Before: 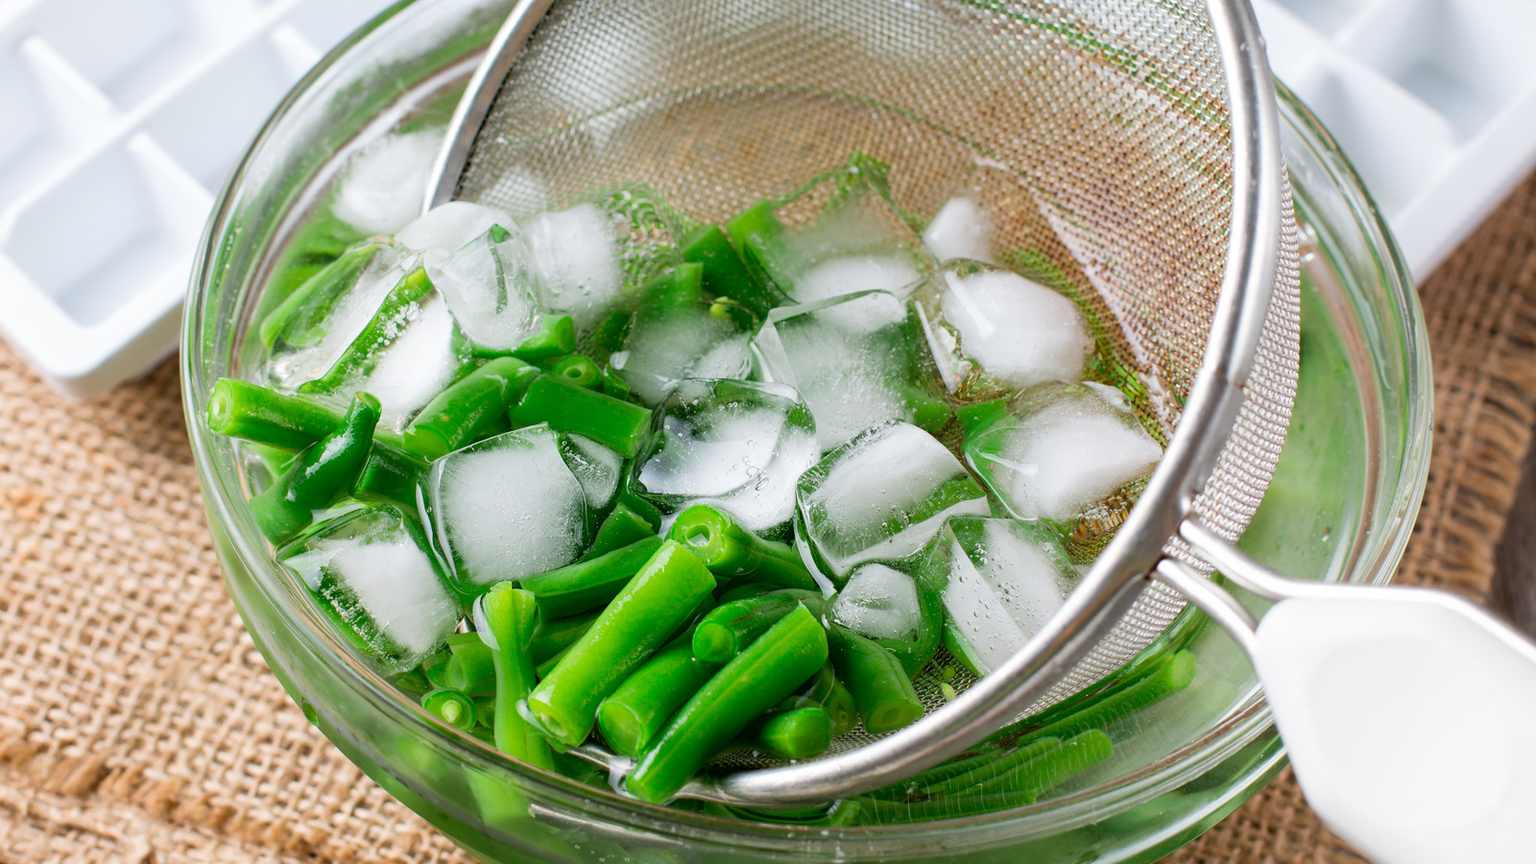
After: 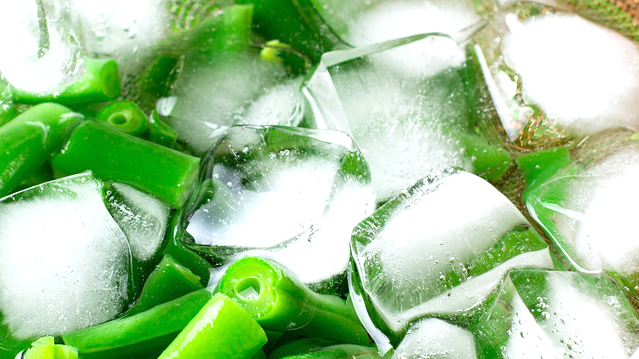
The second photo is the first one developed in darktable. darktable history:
crop: left 30%, top 30%, right 30%, bottom 30%
exposure: black level correction 0, exposure 0.7 EV, compensate exposure bias true, compensate highlight preservation false
